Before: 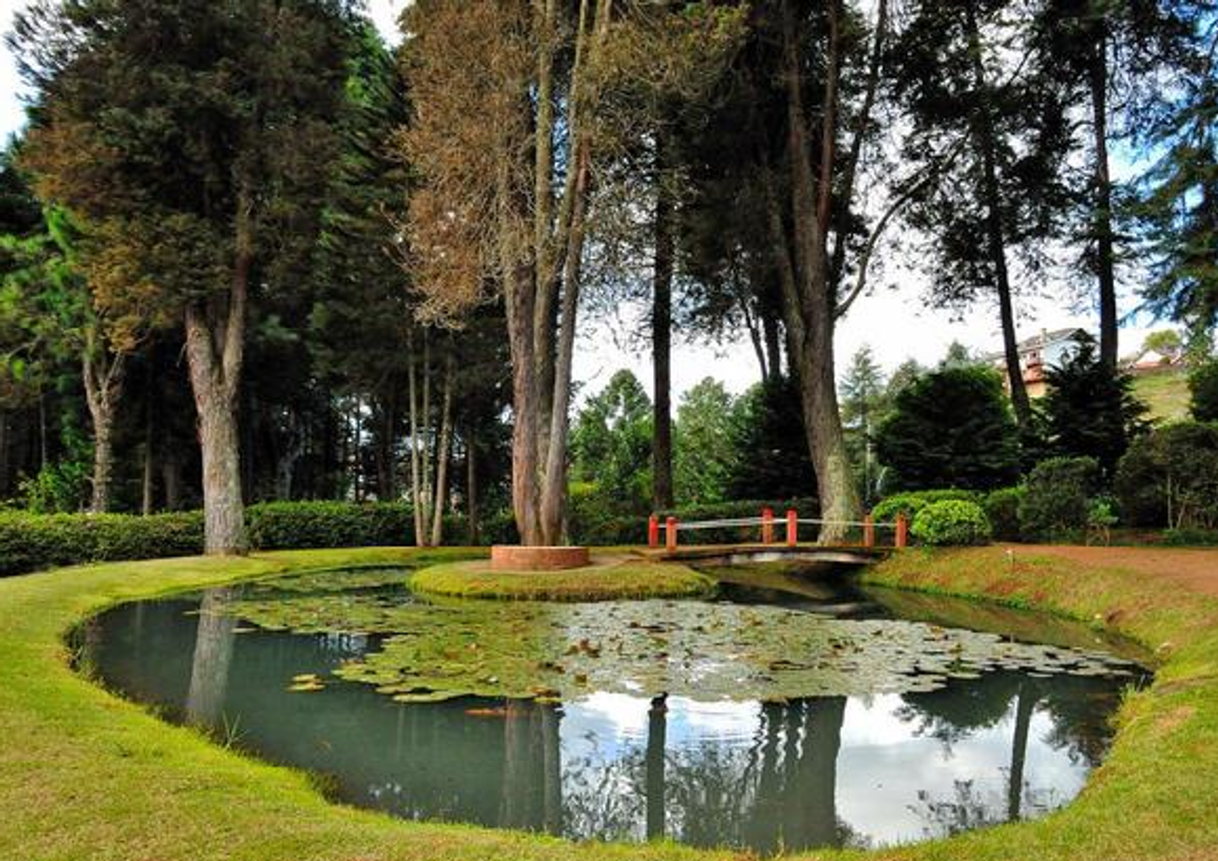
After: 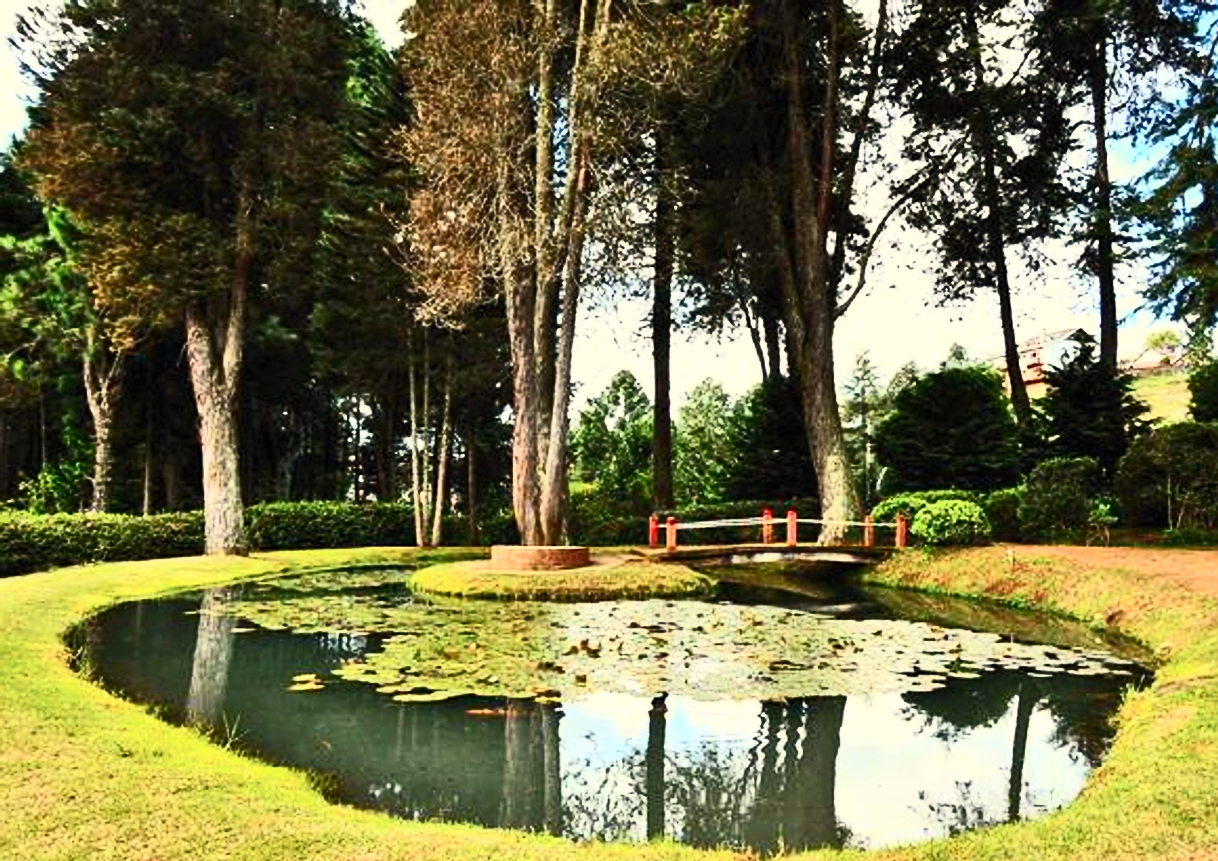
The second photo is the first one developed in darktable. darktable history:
sharpen: amount 0.2
contrast brightness saturation: contrast 0.62, brightness 0.34, saturation 0.14
white balance: red 1.029, blue 0.92
